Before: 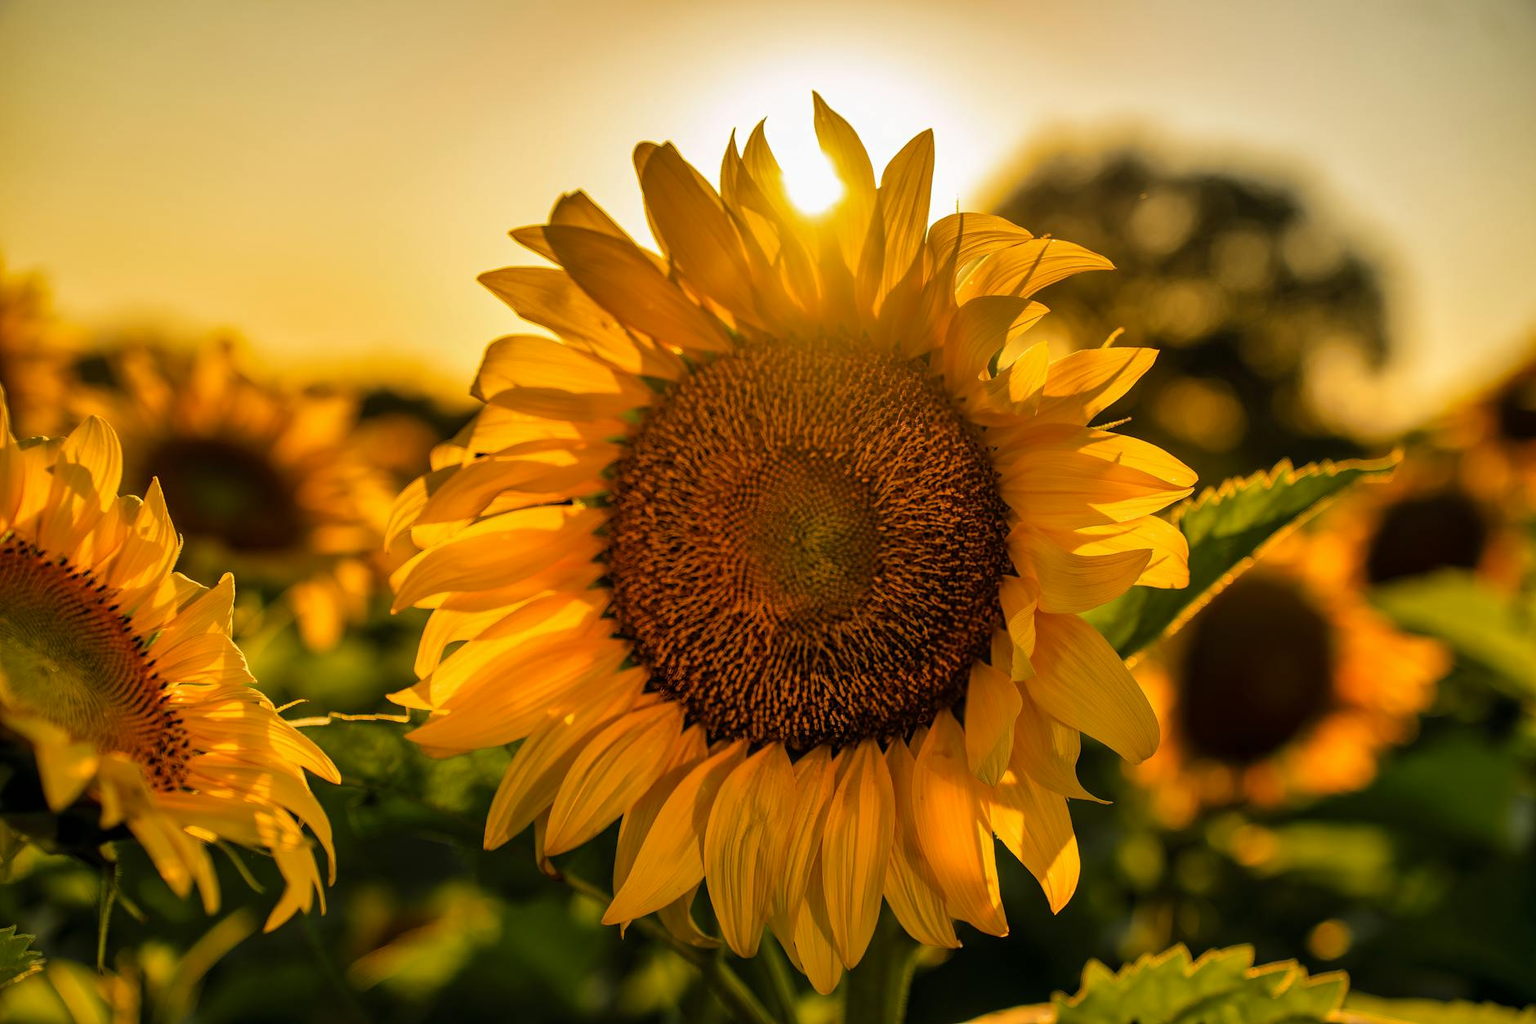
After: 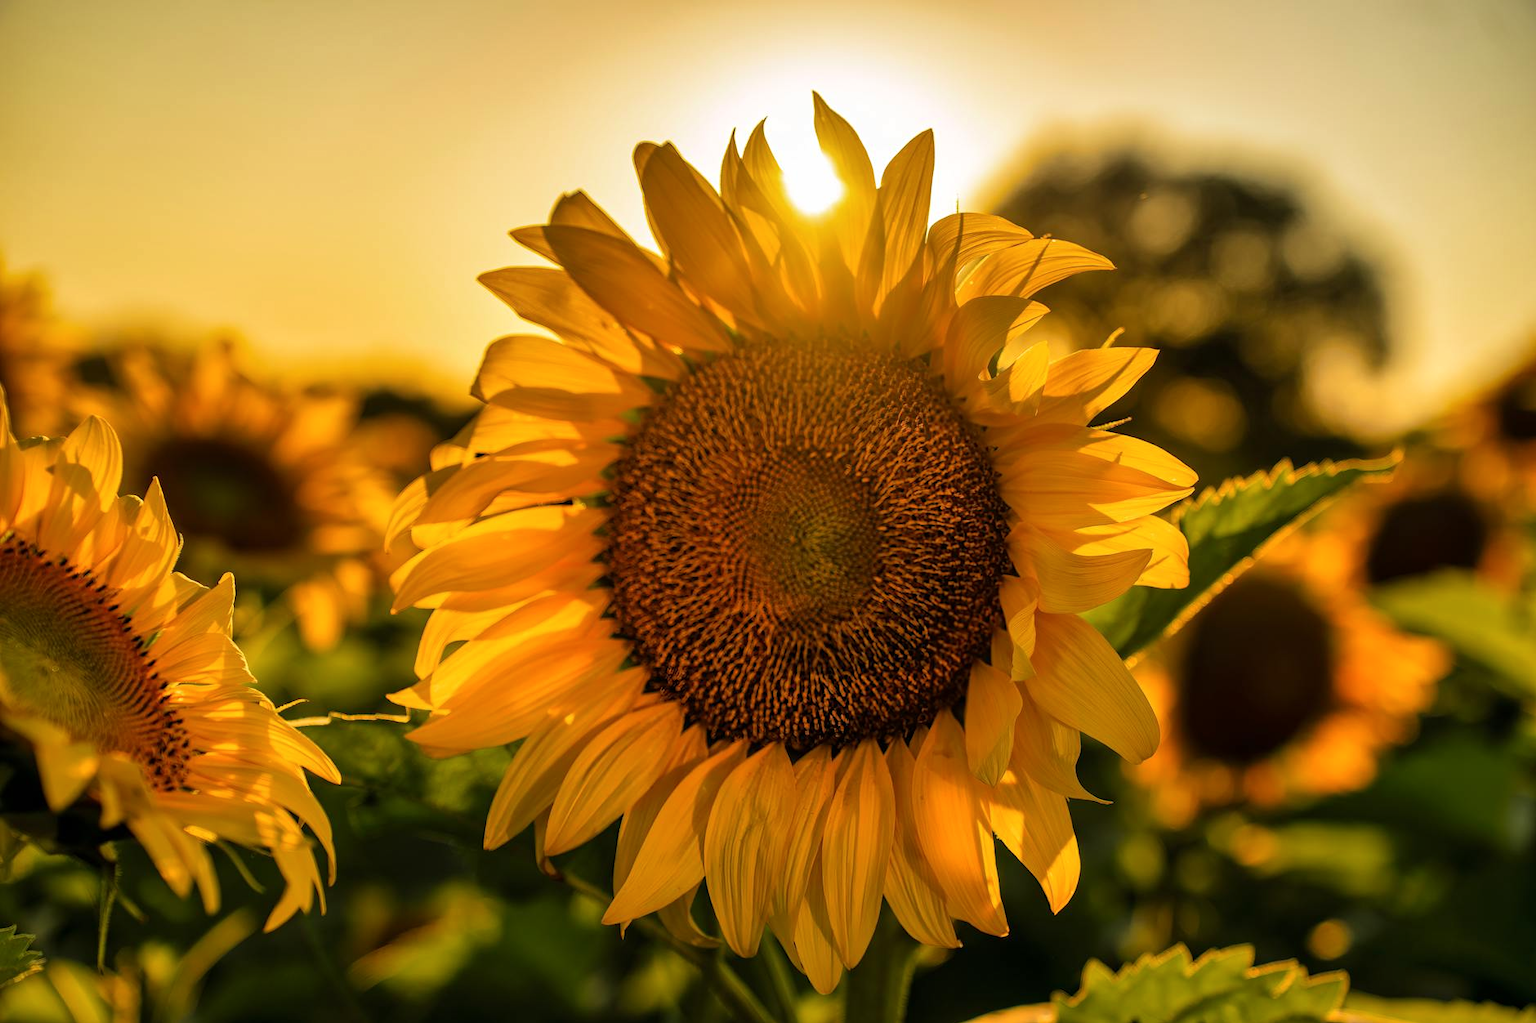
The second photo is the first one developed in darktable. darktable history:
shadows and highlights: shadows -10.56, white point adjustment 1.35, highlights 8.93
velvia: on, module defaults
